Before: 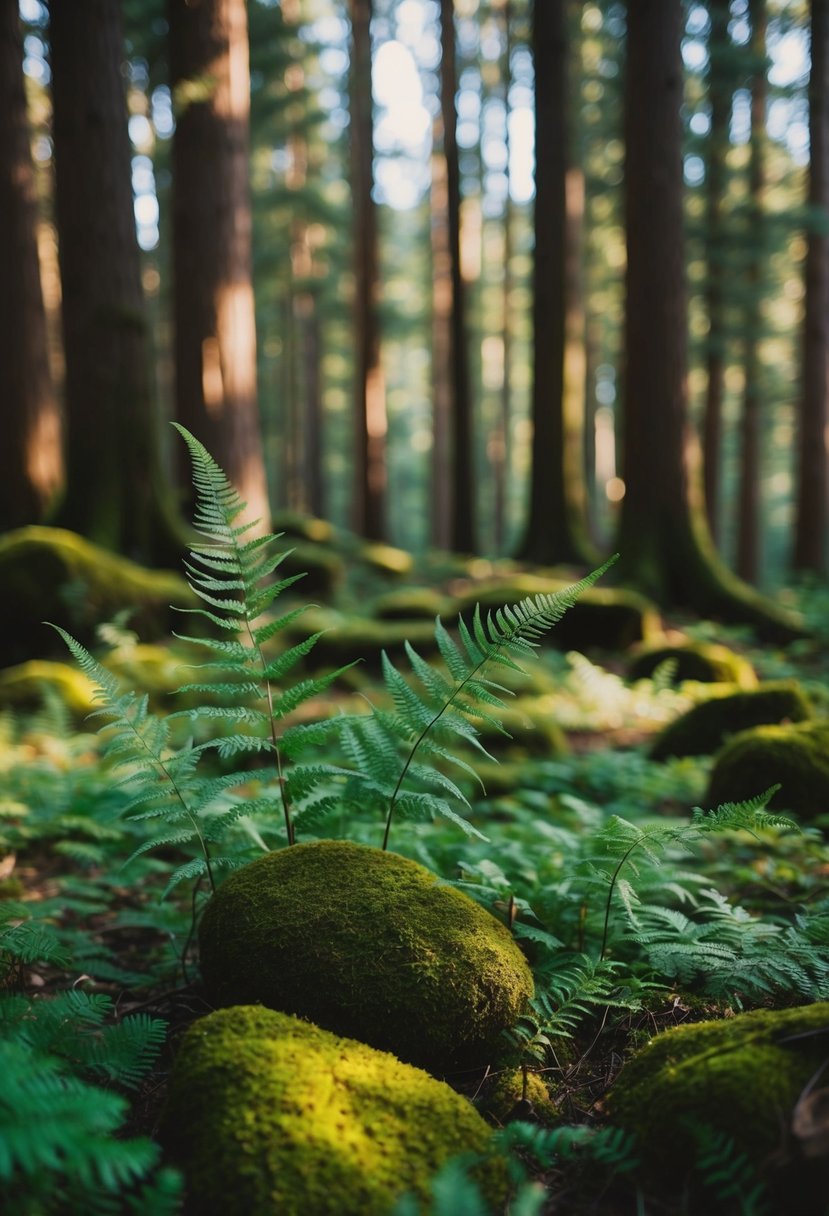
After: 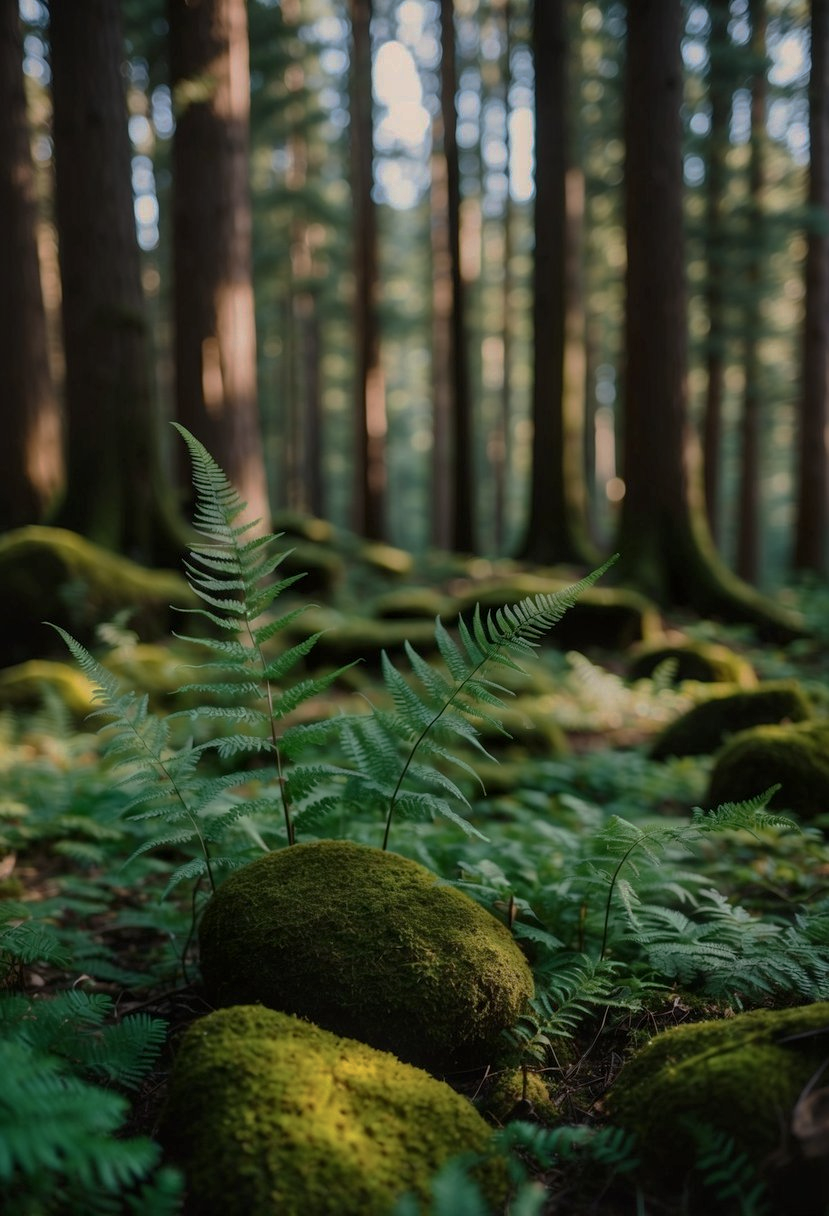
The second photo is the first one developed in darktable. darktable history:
base curve: curves: ch0 [(0, 0) (0.841, 0.609) (1, 1)], preserve colors none
local contrast: on, module defaults
